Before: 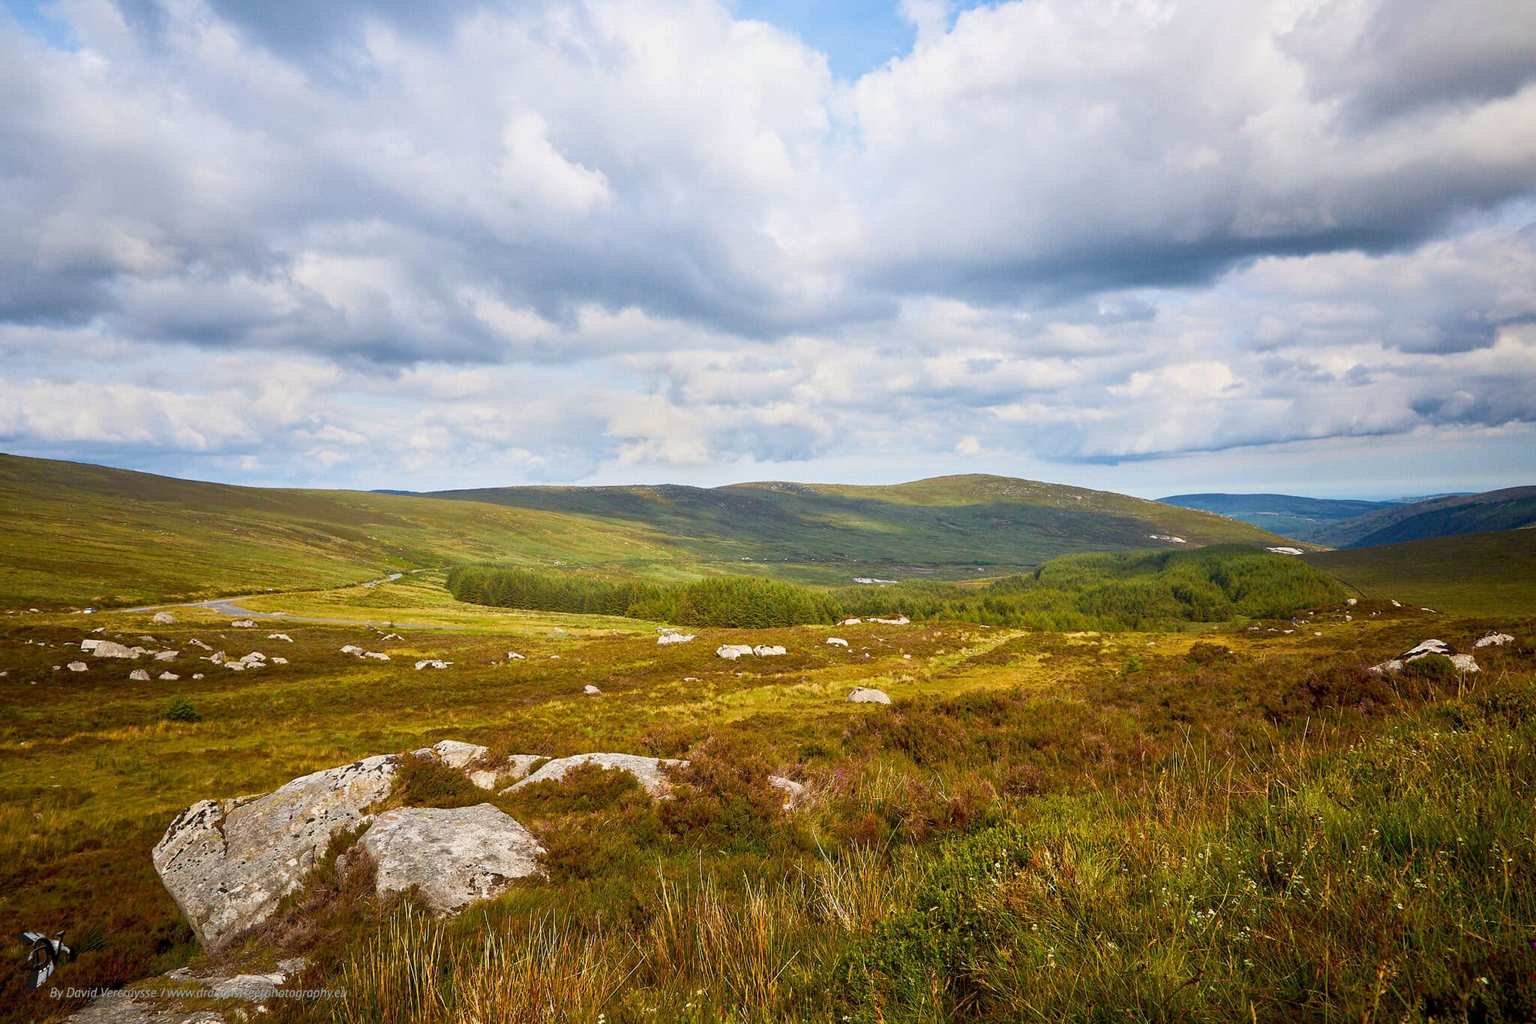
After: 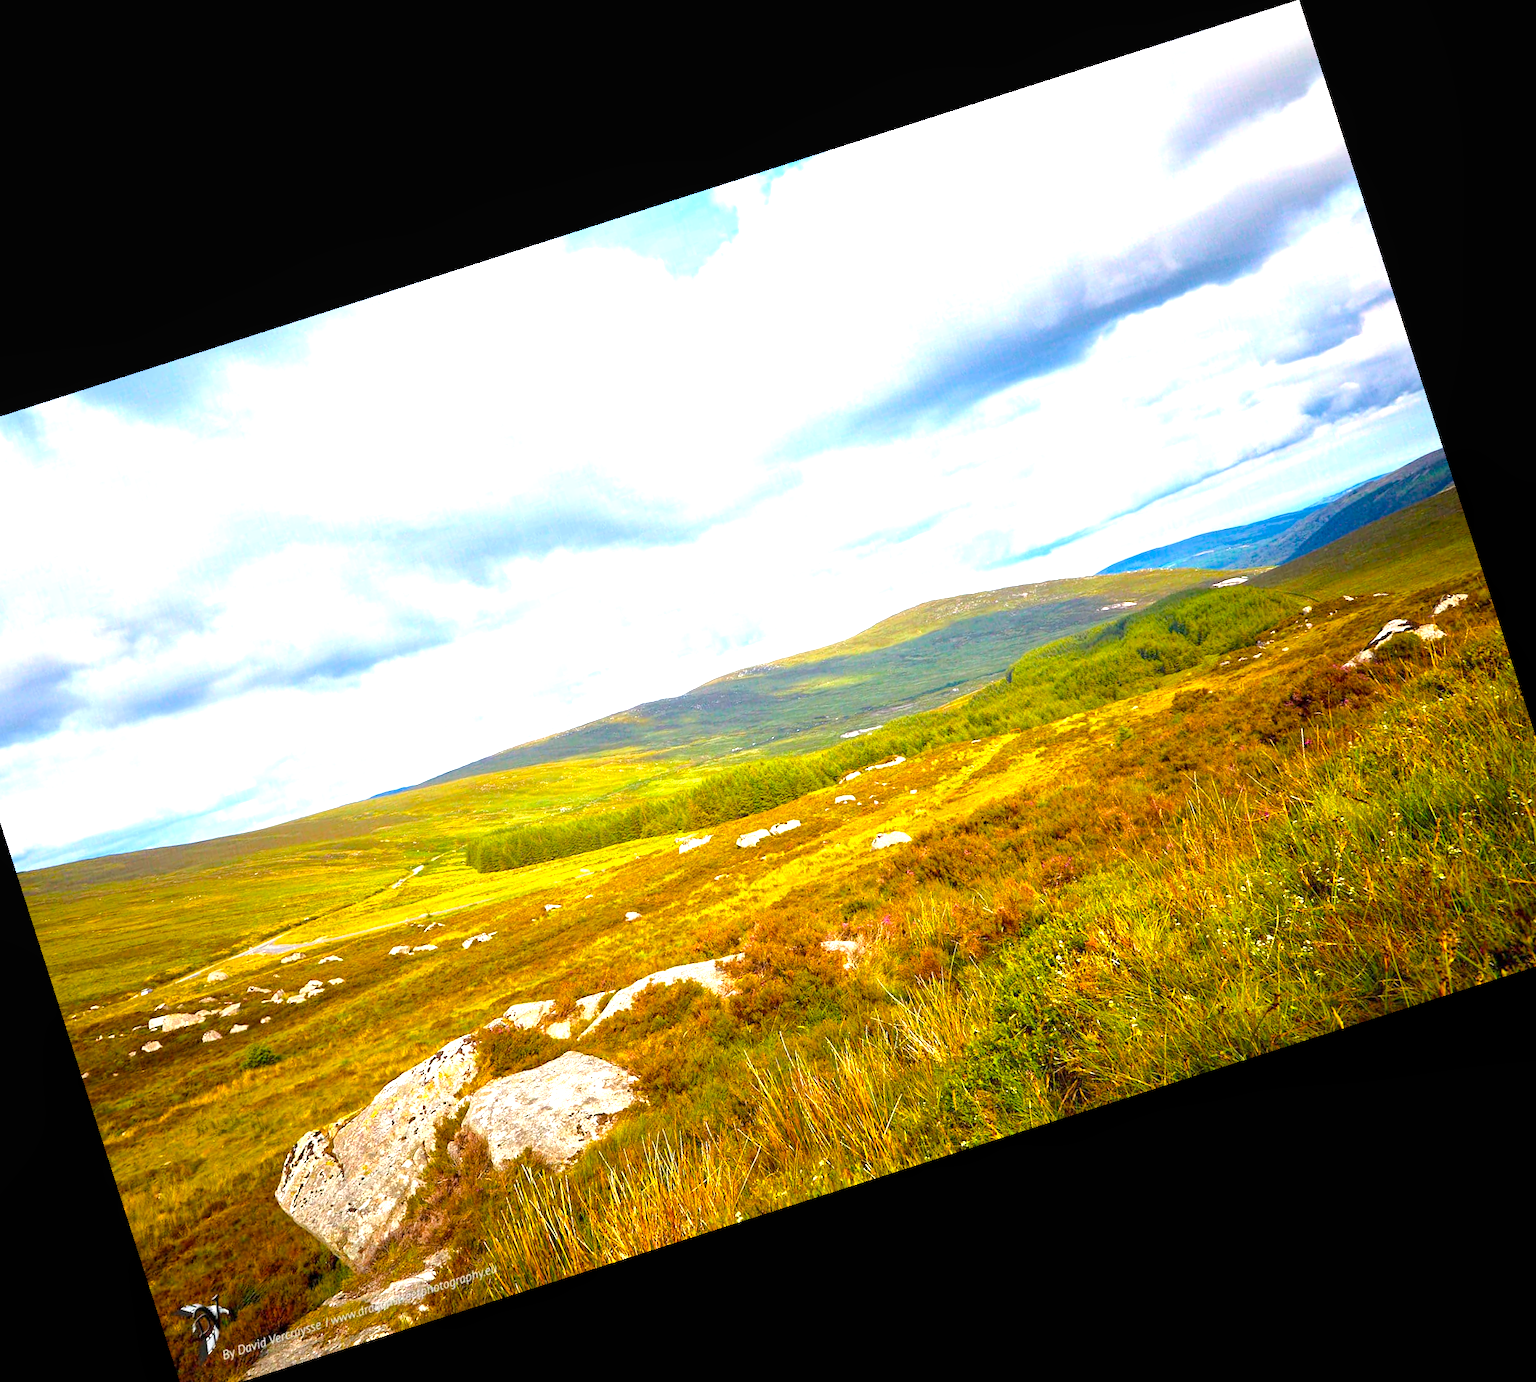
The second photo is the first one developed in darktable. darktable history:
crop and rotate: angle 17.8°, left 6.842%, right 3.79%, bottom 1.177%
exposure: black level correction 0, exposure 1.2 EV, compensate highlight preservation false
color balance rgb: perceptual saturation grading › global saturation 30.659%, perceptual brilliance grading › mid-tones 10.041%, perceptual brilliance grading › shadows 15.27%, global vibrance 20%
local contrast: highlights 100%, shadows 98%, detail 120%, midtone range 0.2
